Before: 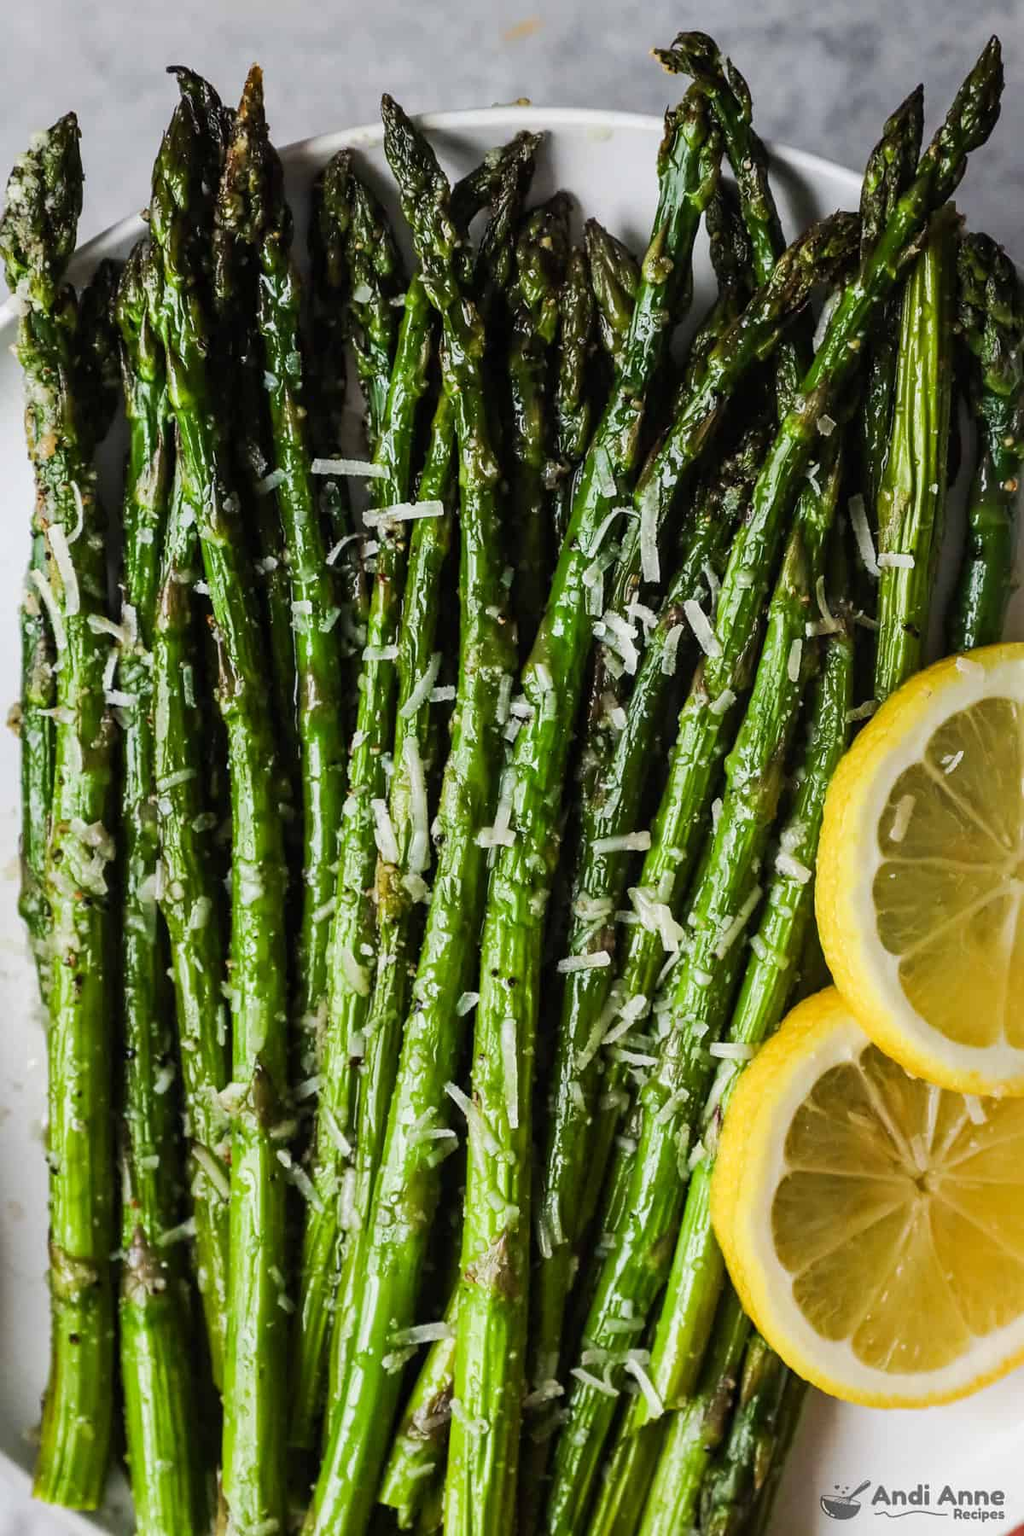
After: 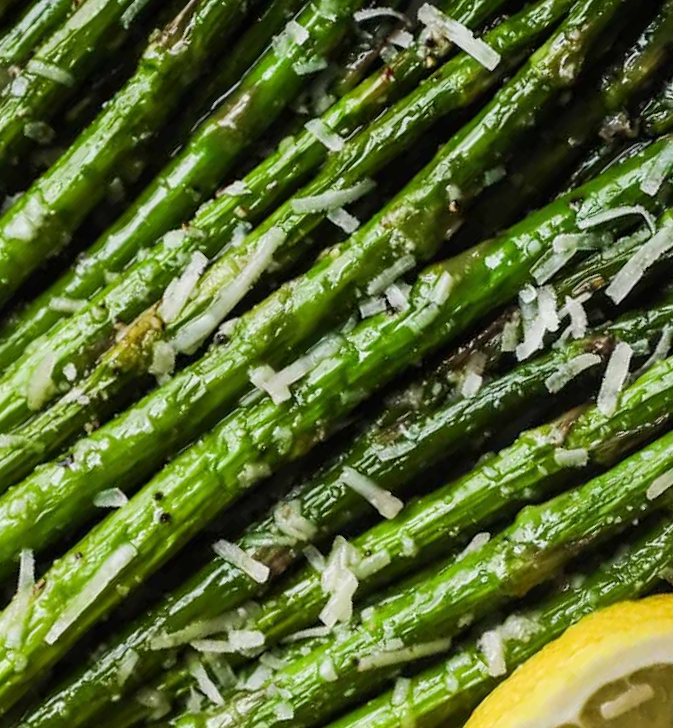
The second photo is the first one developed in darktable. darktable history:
crop and rotate: angle -44.43°, top 16.813%, right 0.966%, bottom 11.752%
